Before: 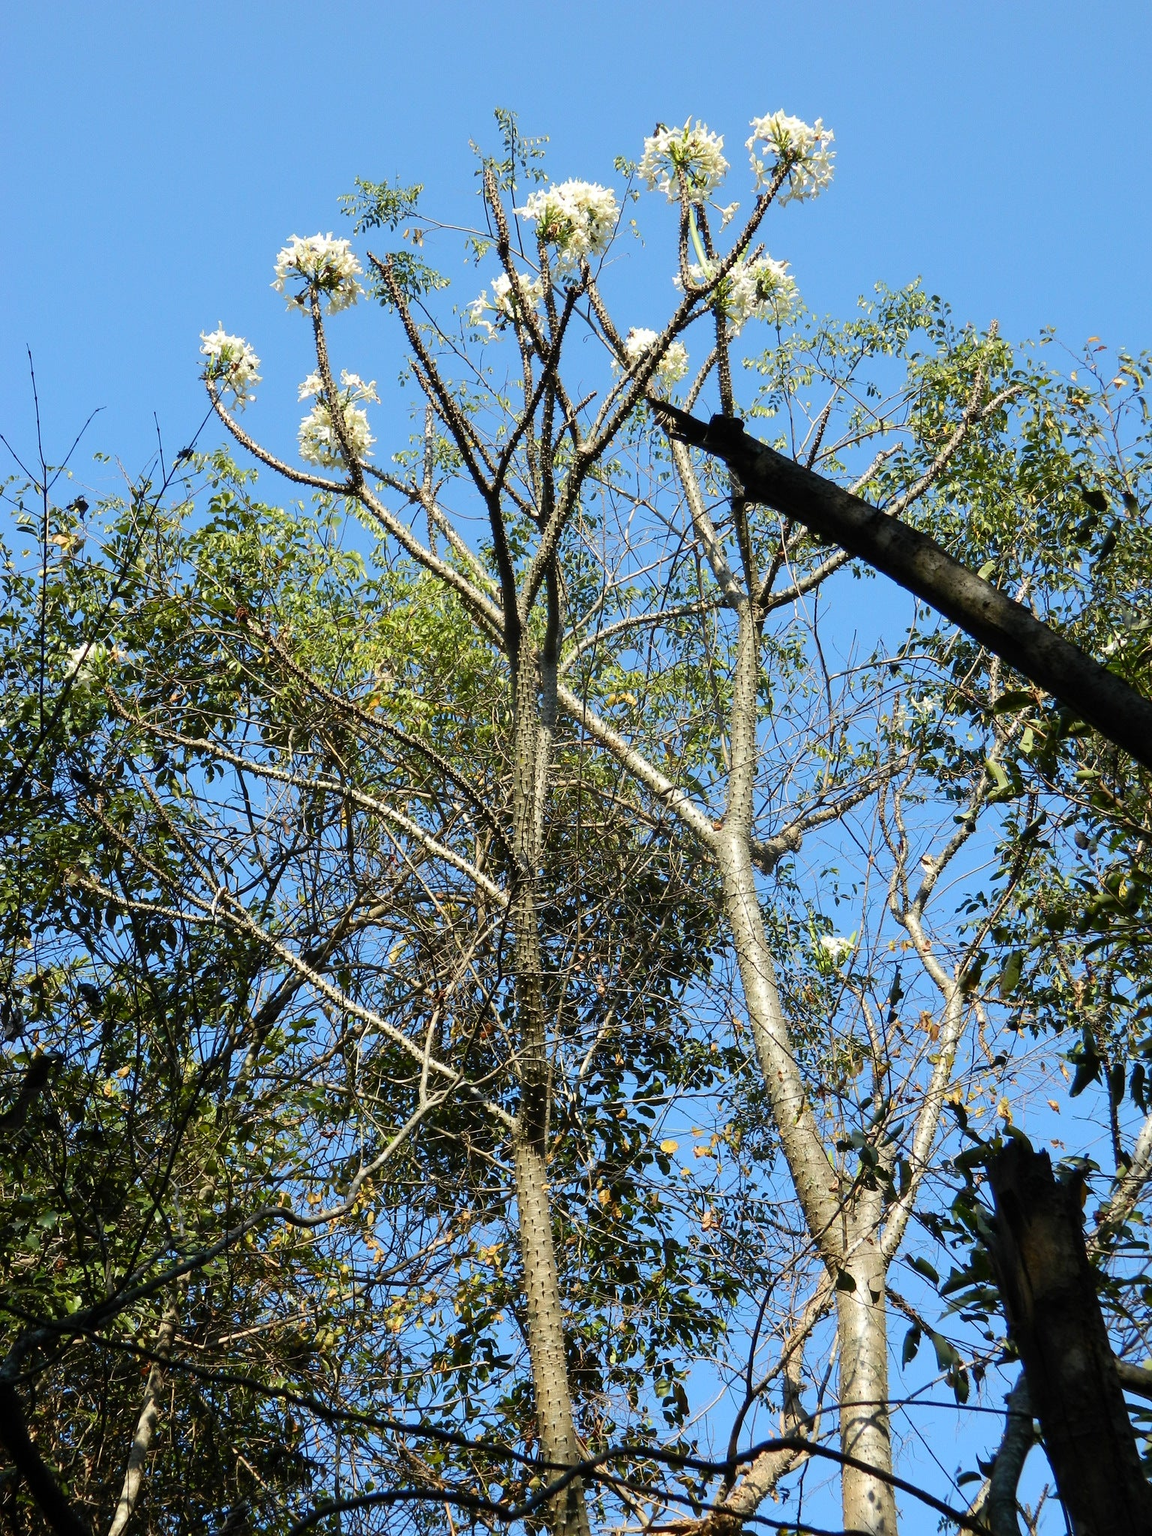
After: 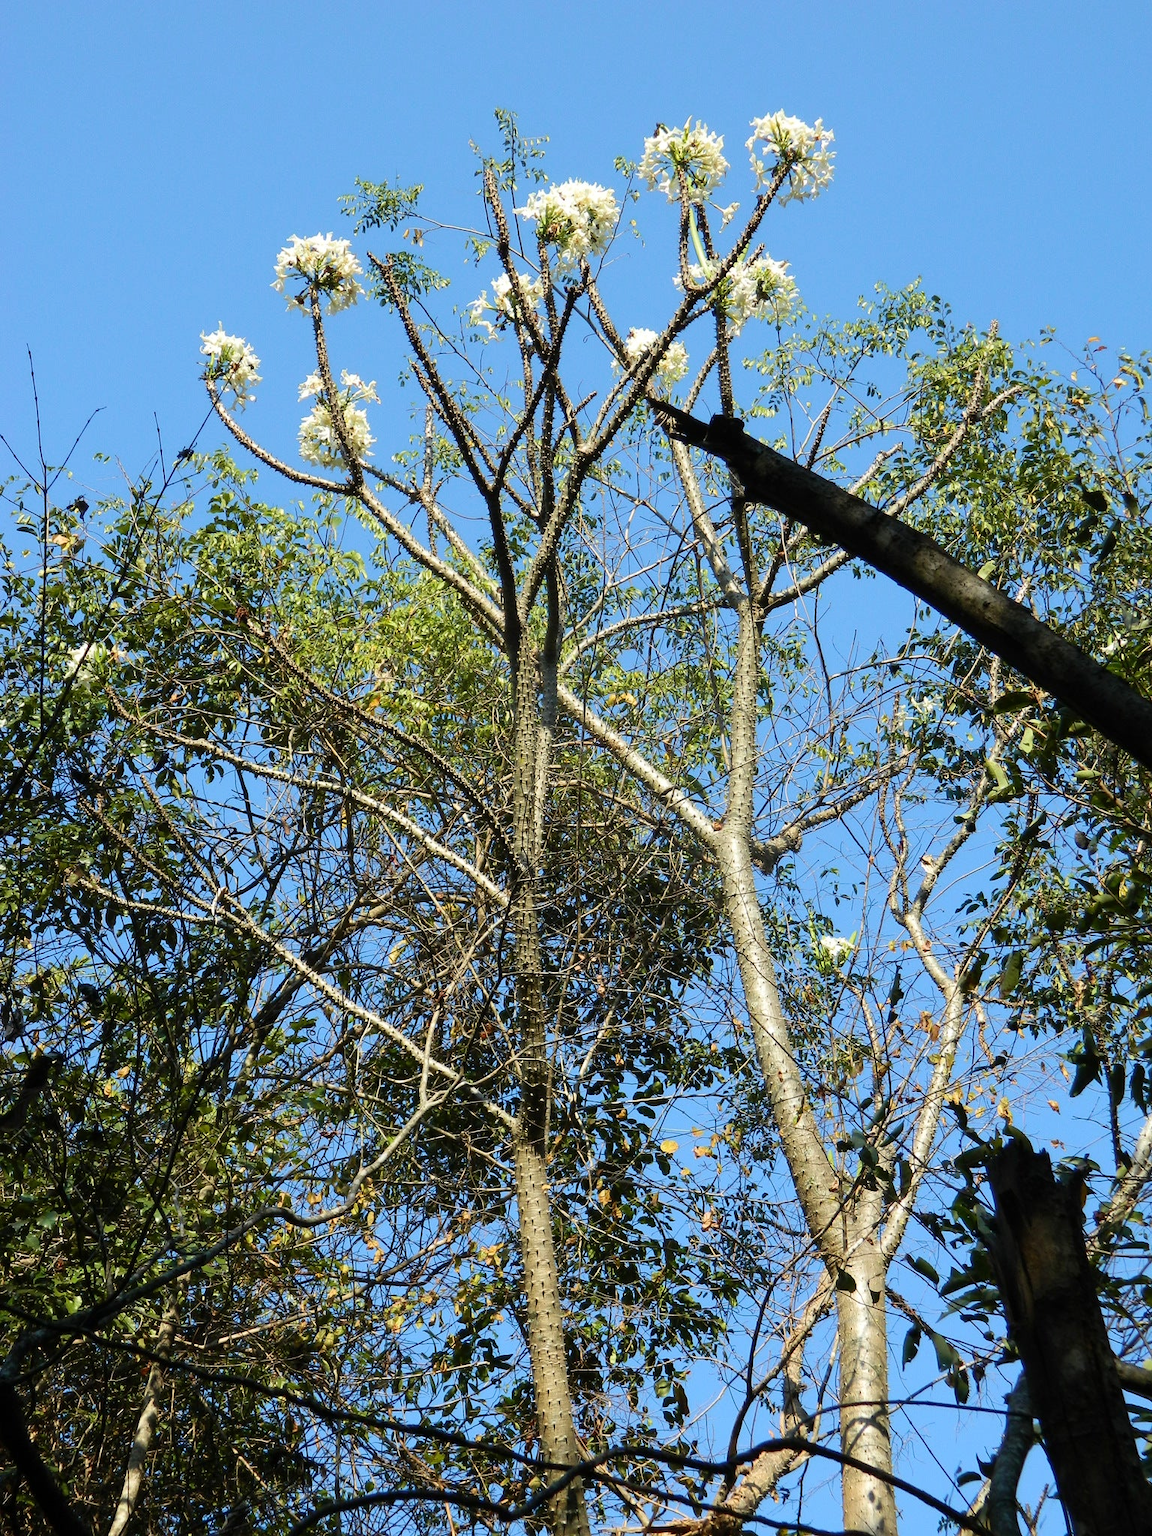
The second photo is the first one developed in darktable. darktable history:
velvia: strength 15.5%
